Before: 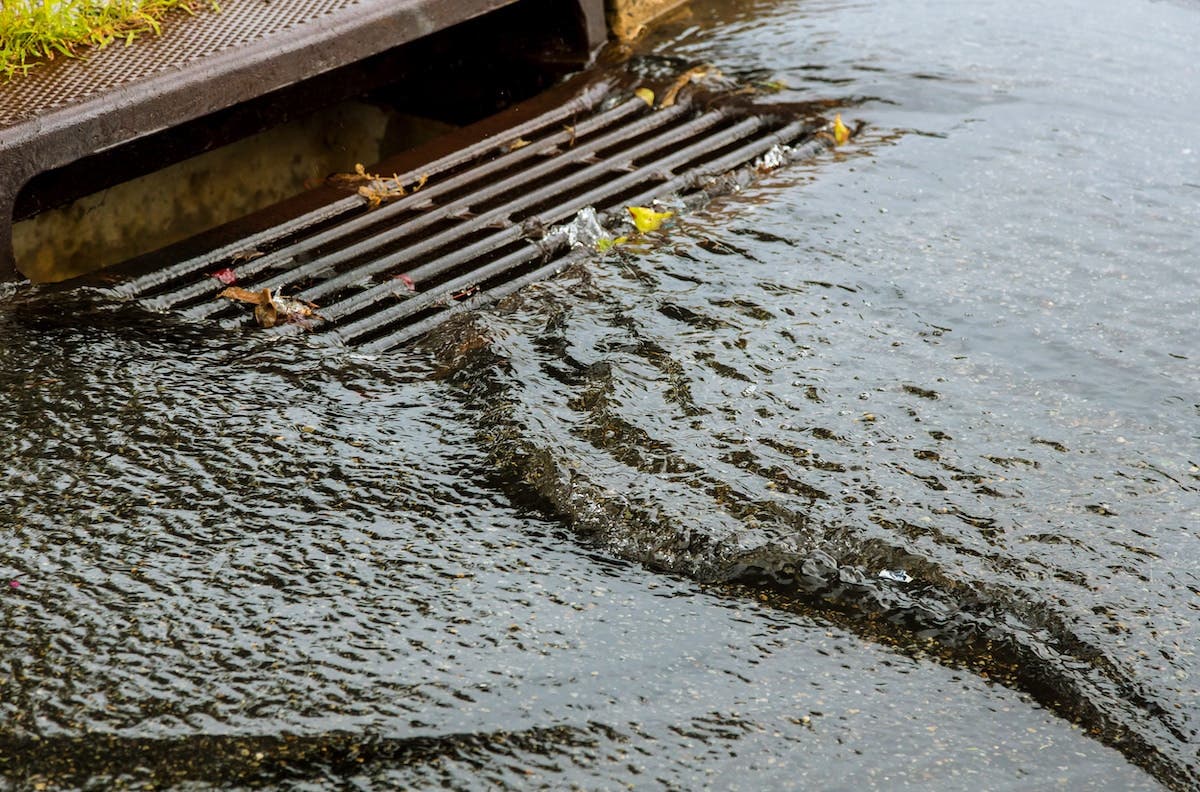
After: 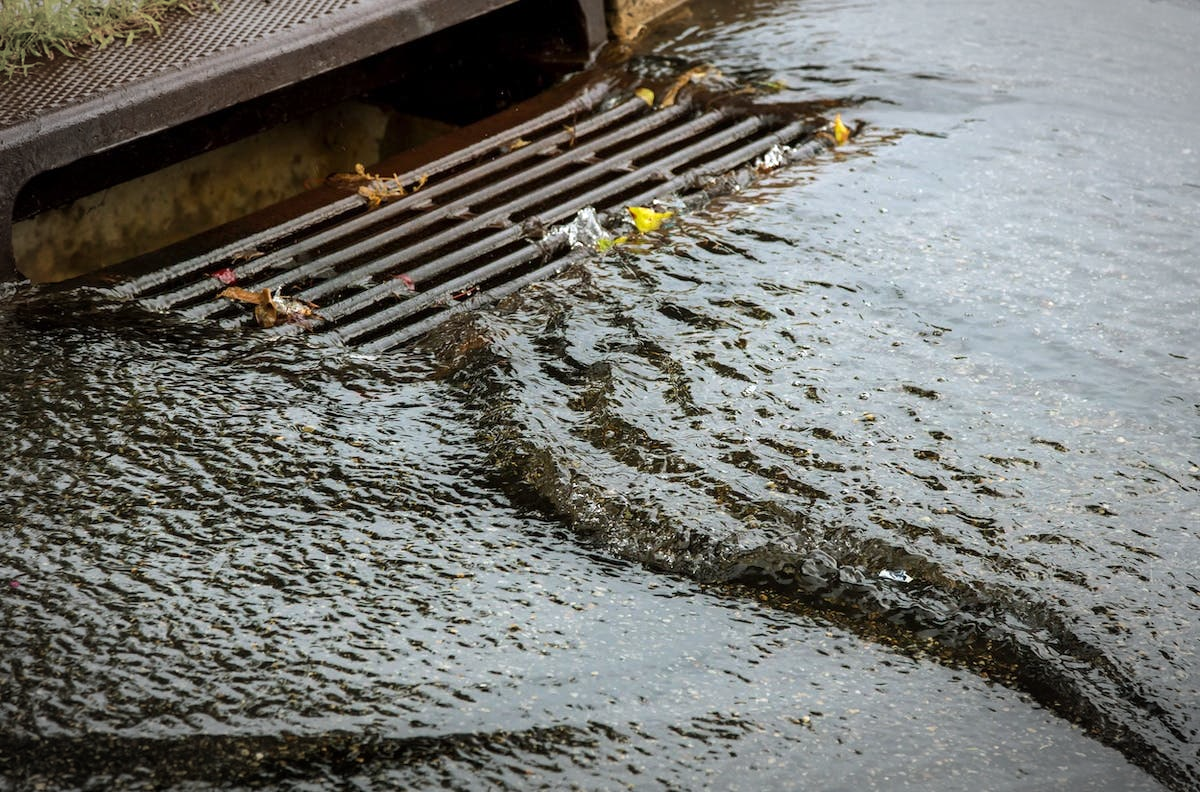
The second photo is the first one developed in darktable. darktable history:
tone equalizer: -8 EV -0.001 EV, -7 EV 0.001 EV, -6 EV -0.002 EV, -5 EV -0.003 EV, -4 EV -0.062 EV, -3 EV -0.222 EV, -2 EV -0.267 EV, -1 EV 0.105 EV, +0 EV 0.303 EV
vignetting: automatic ratio true
shadows and highlights: shadows 20.55, highlights -20.99, soften with gaussian
